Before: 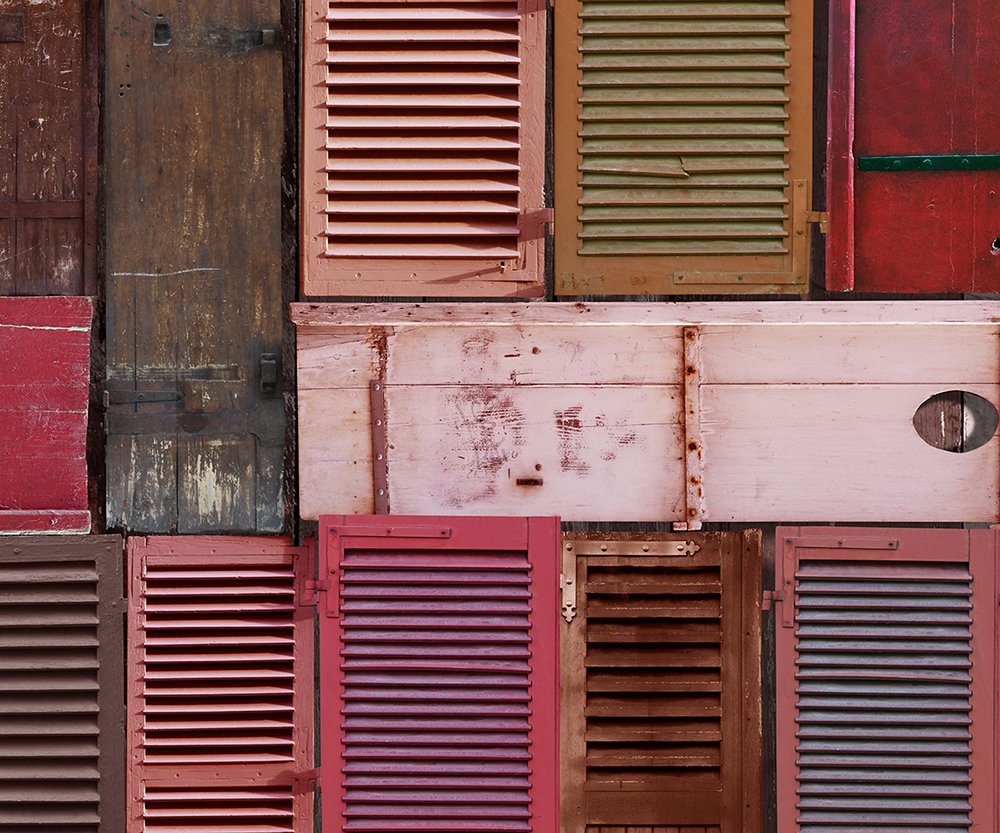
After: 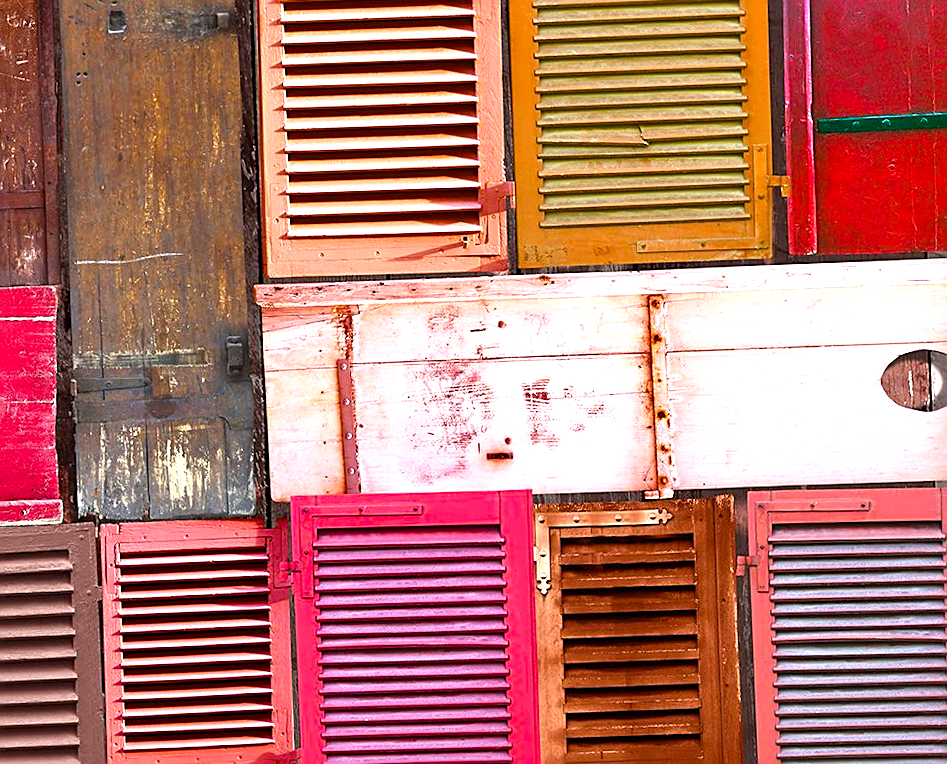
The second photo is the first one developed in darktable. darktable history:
color balance rgb: linear chroma grading › global chroma 15%, perceptual saturation grading › global saturation 30%
crop and rotate: left 2.536%, right 1.107%, bottom 2.246%
exposure: black level correction 0, exposure 1.2 EV, compensate exposure bias true, compensate highlight preservation false
rotate and perspective: rotation -2°, crop left 0.022, crop right 0.978, crop top 0.049, crop bottom 0.951
sharpen: on, module defaults
